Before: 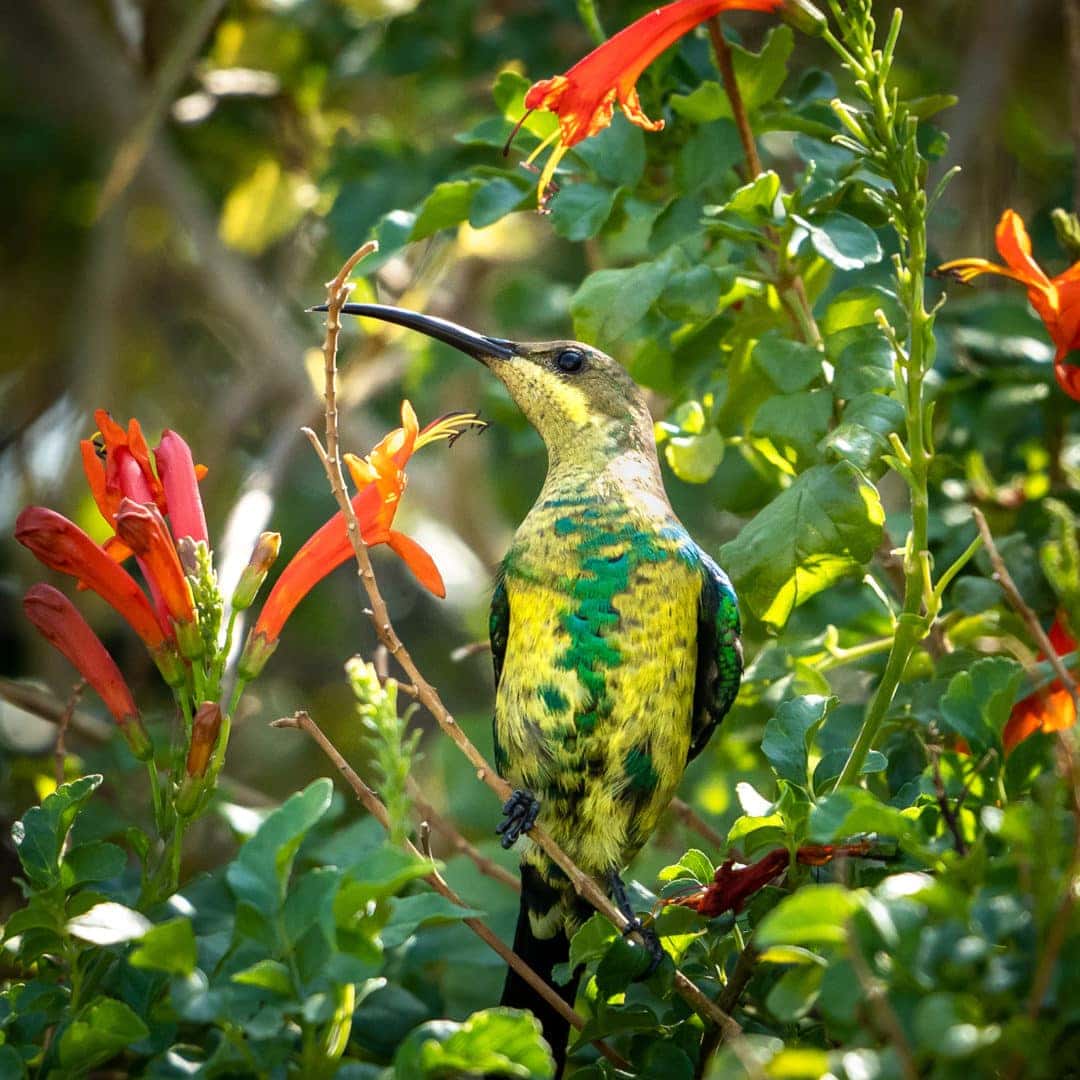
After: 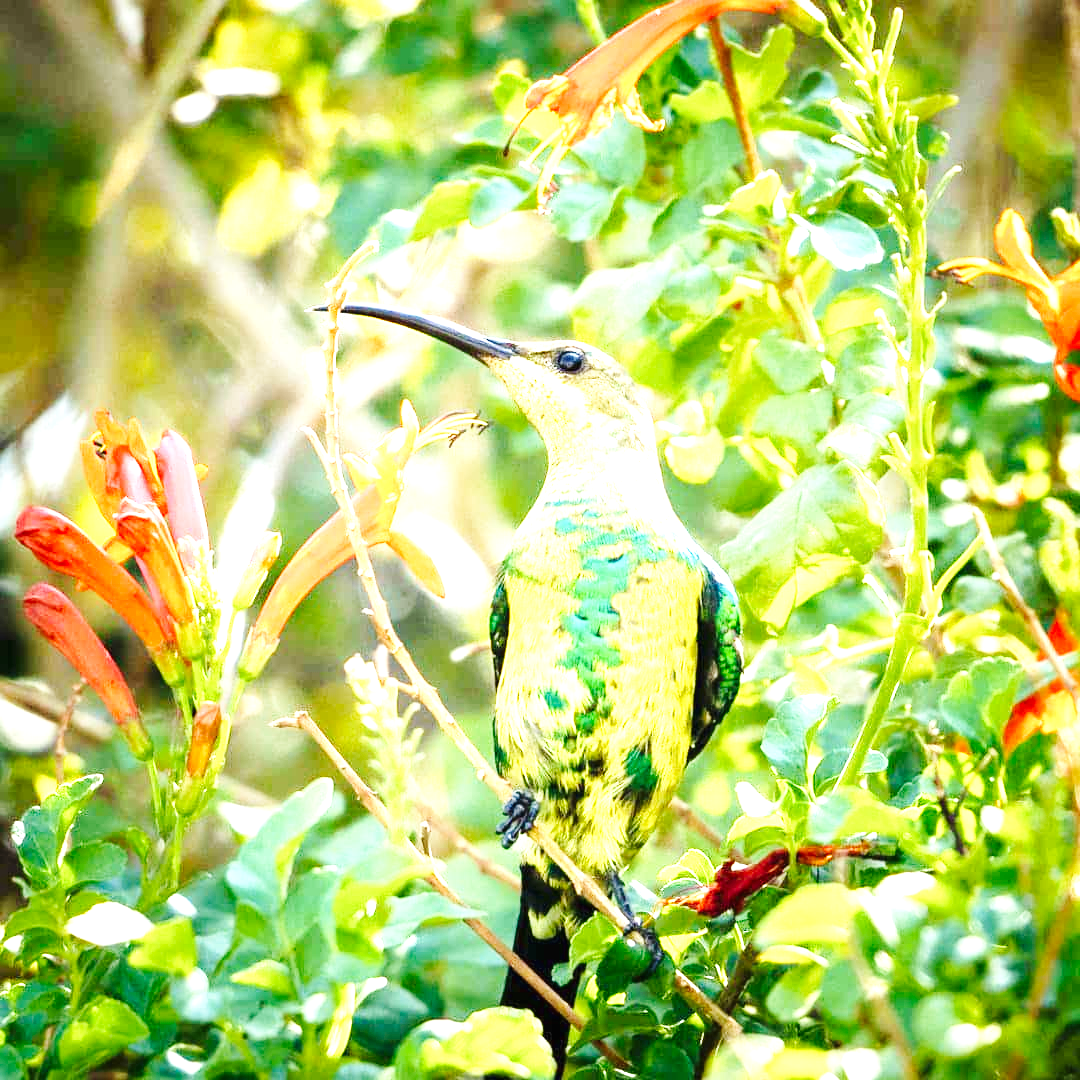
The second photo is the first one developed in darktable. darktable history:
base curve: curves: ch0 [(0, 0) (0.032, 0.025) (0.121, 0.166) (0.206, 0.329) (0.605, 0.79) (1, 1)], preserve colors none
exposure: black level correction 0, exposure 2.138 EV, compensate exposure bias true, compensate highlight preservation false
rotate and perspective: automatic cropping original format, crop left 0, crop top 0
